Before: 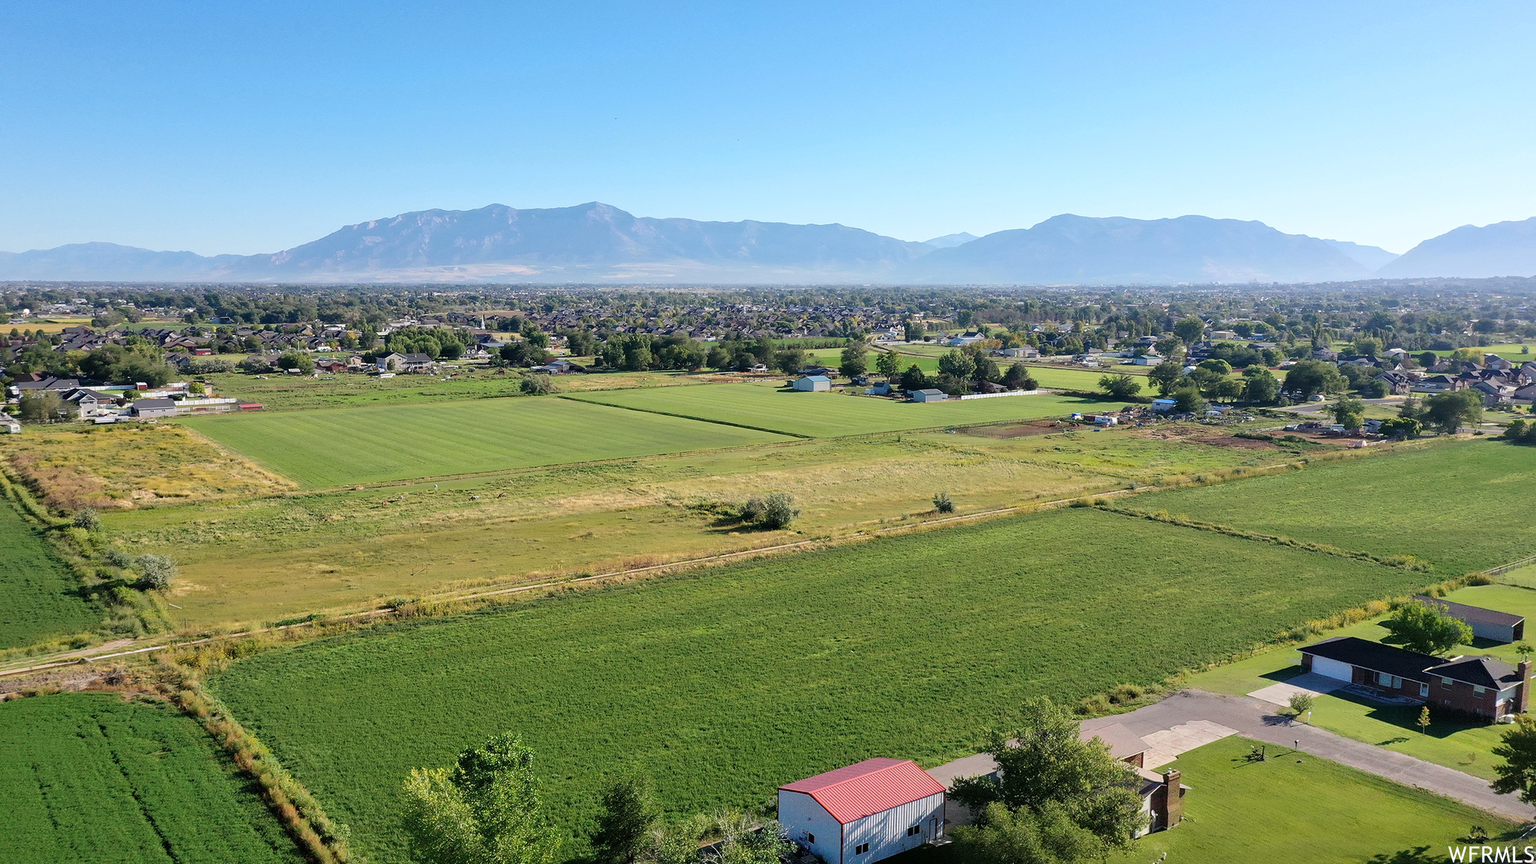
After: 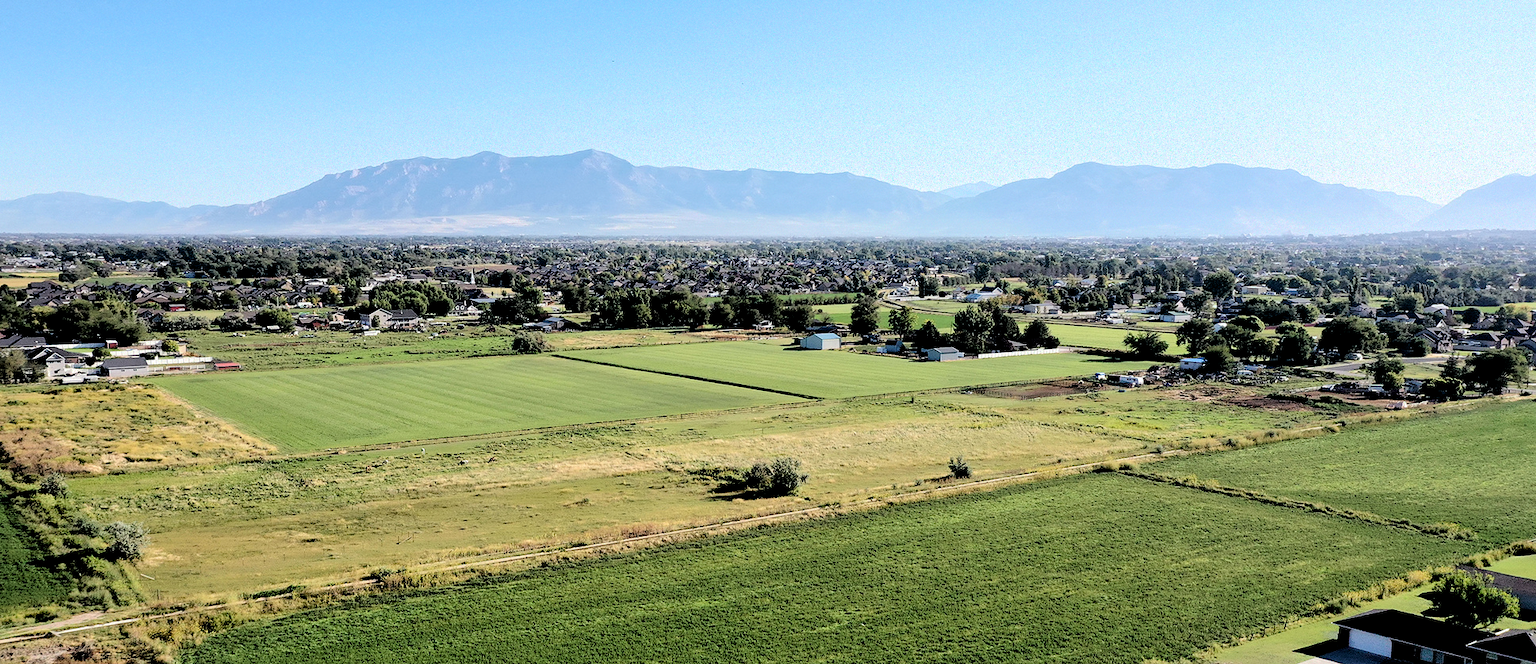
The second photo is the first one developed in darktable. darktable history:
filmic rgb: middle gray luminance 13.57%, black relative exposure -2.07 EV, white relative exposure 3.1 EV, threshold -0.303 EV, transition 3.19 EV, structure ↔ texture 99.21%, target black luminance 0%, hardness 1.79, latitude 58.5%, contrast 1.735, highlights saturation mix 6.3%, shadows ↔ highlights balance -37.04%, color science v6 (2022), enable highlight reconstruction true
contrast brightness saturation: contrast 0.084, saturation 0.016
crop: left 2.365%, top 7.054%, right 3.017%, bottom 20.156%
